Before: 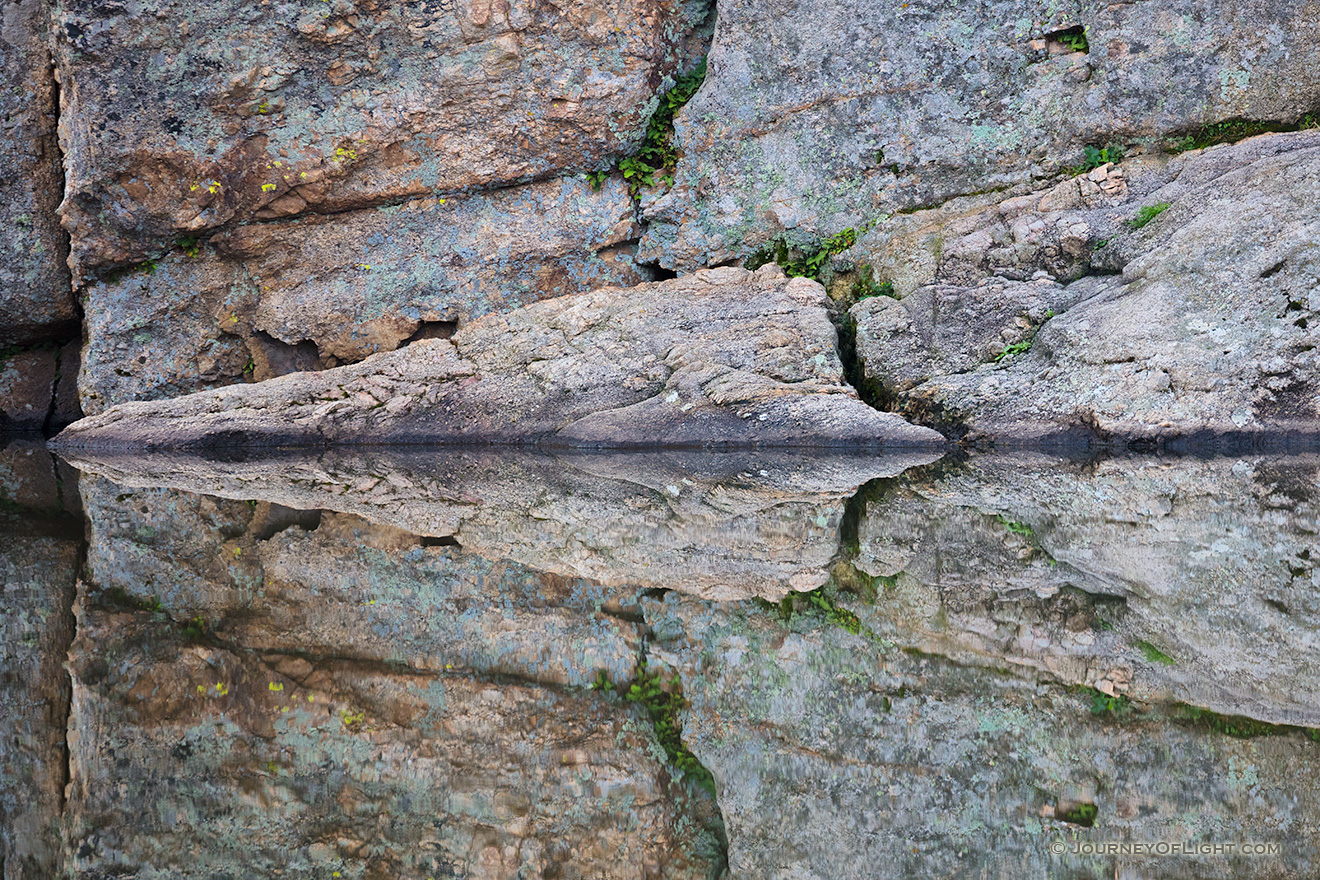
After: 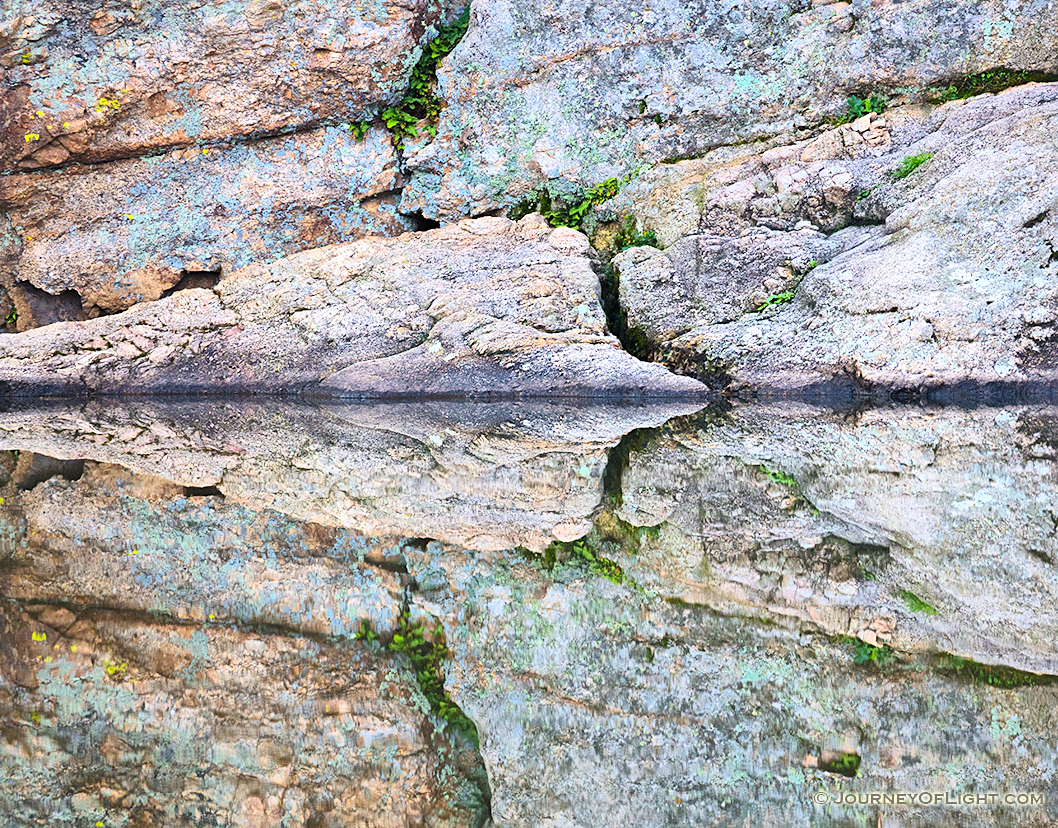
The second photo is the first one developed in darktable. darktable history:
crop and rotate: left 18.076%, top 5.881%, right 1.75%
color balance rgb: perceptual saturation grading › global saturation 0.397%, perceptual brilliance grading › highlights 10.237%, perceptual brilliance grading › mid-tones 5.139%, global vibrance 20%
contrast brightness saturation: contrast 0.195, brightness 0.165, saturation 0.22
sharpen: amount 0.212
